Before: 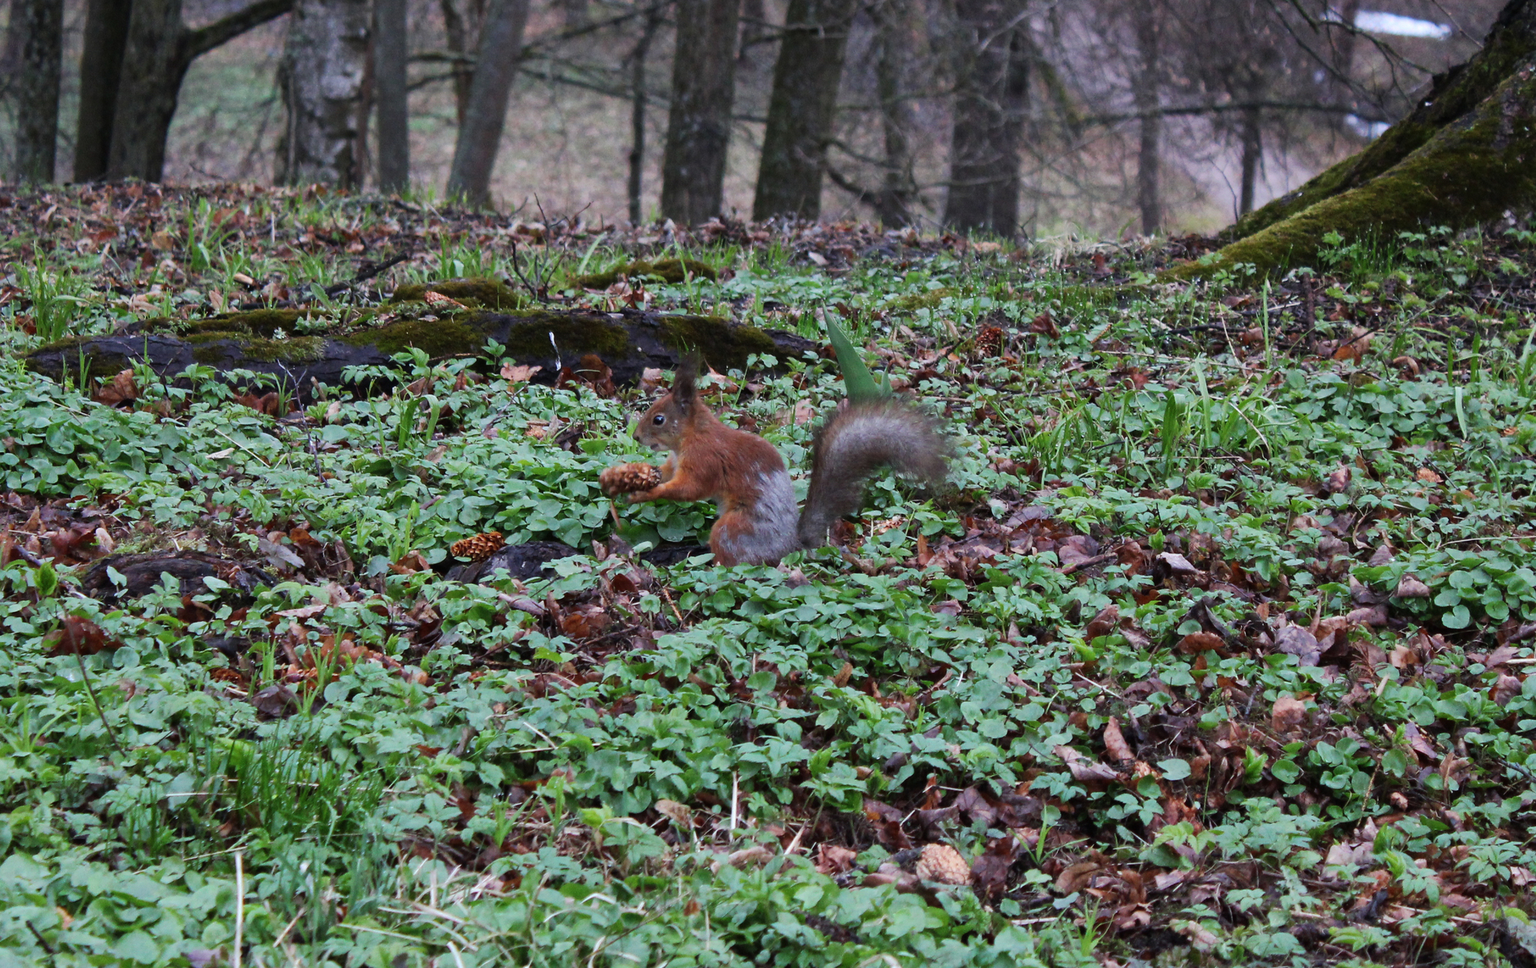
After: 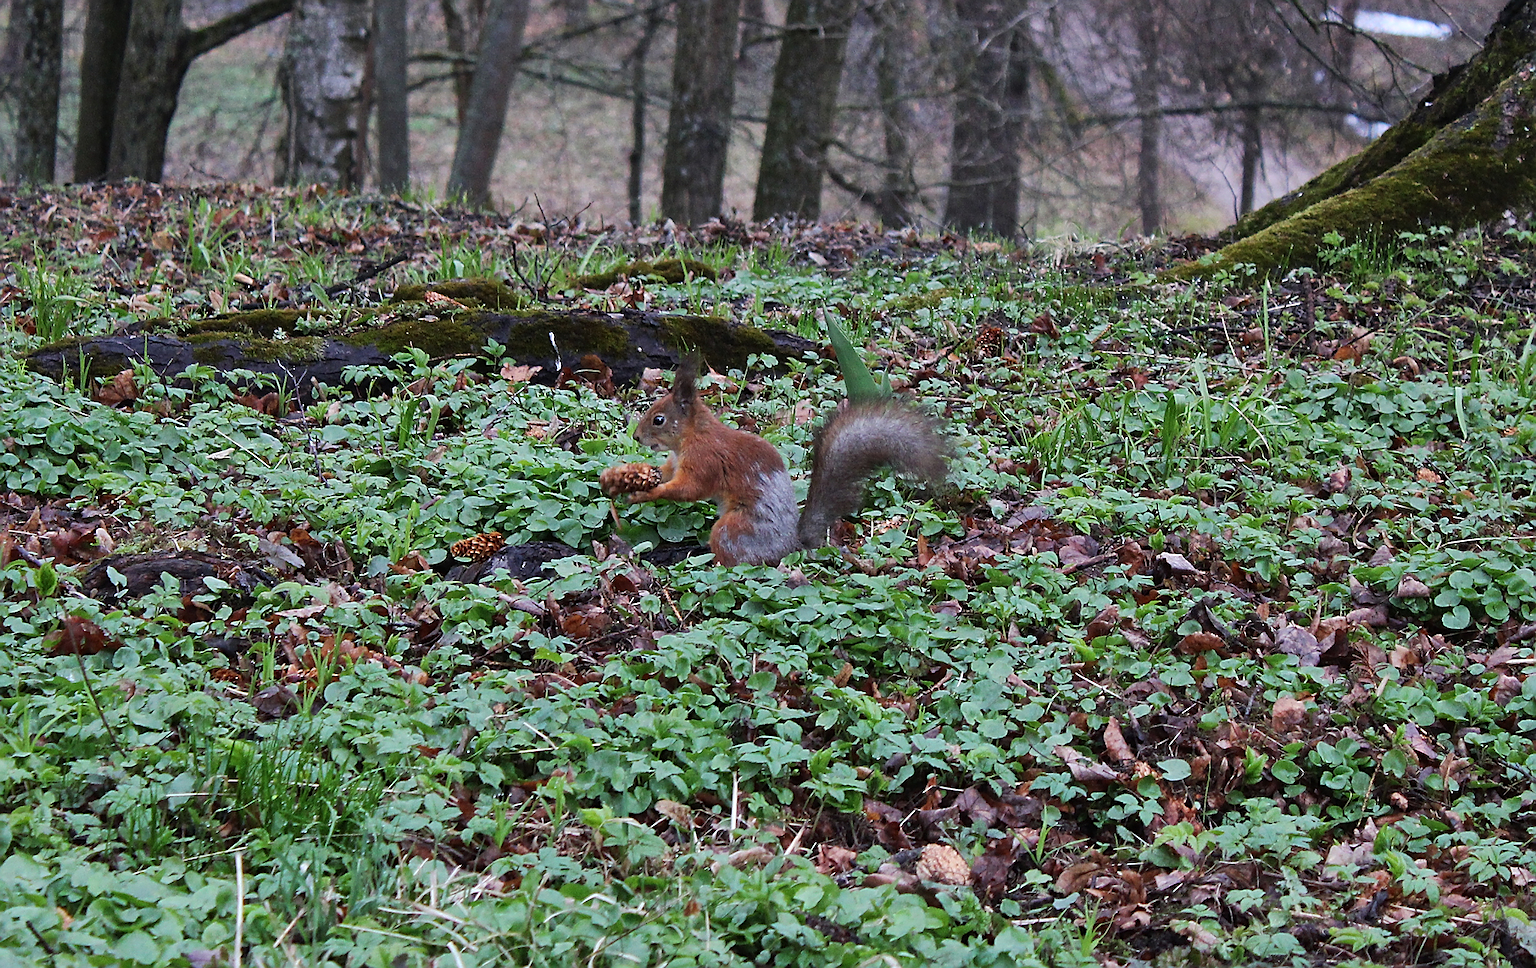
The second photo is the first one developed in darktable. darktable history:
shadows and highlights: low approximation 0.01, soften with gaussian
sharpen: radius 1.363, amount 1.266, threshold 0.656
